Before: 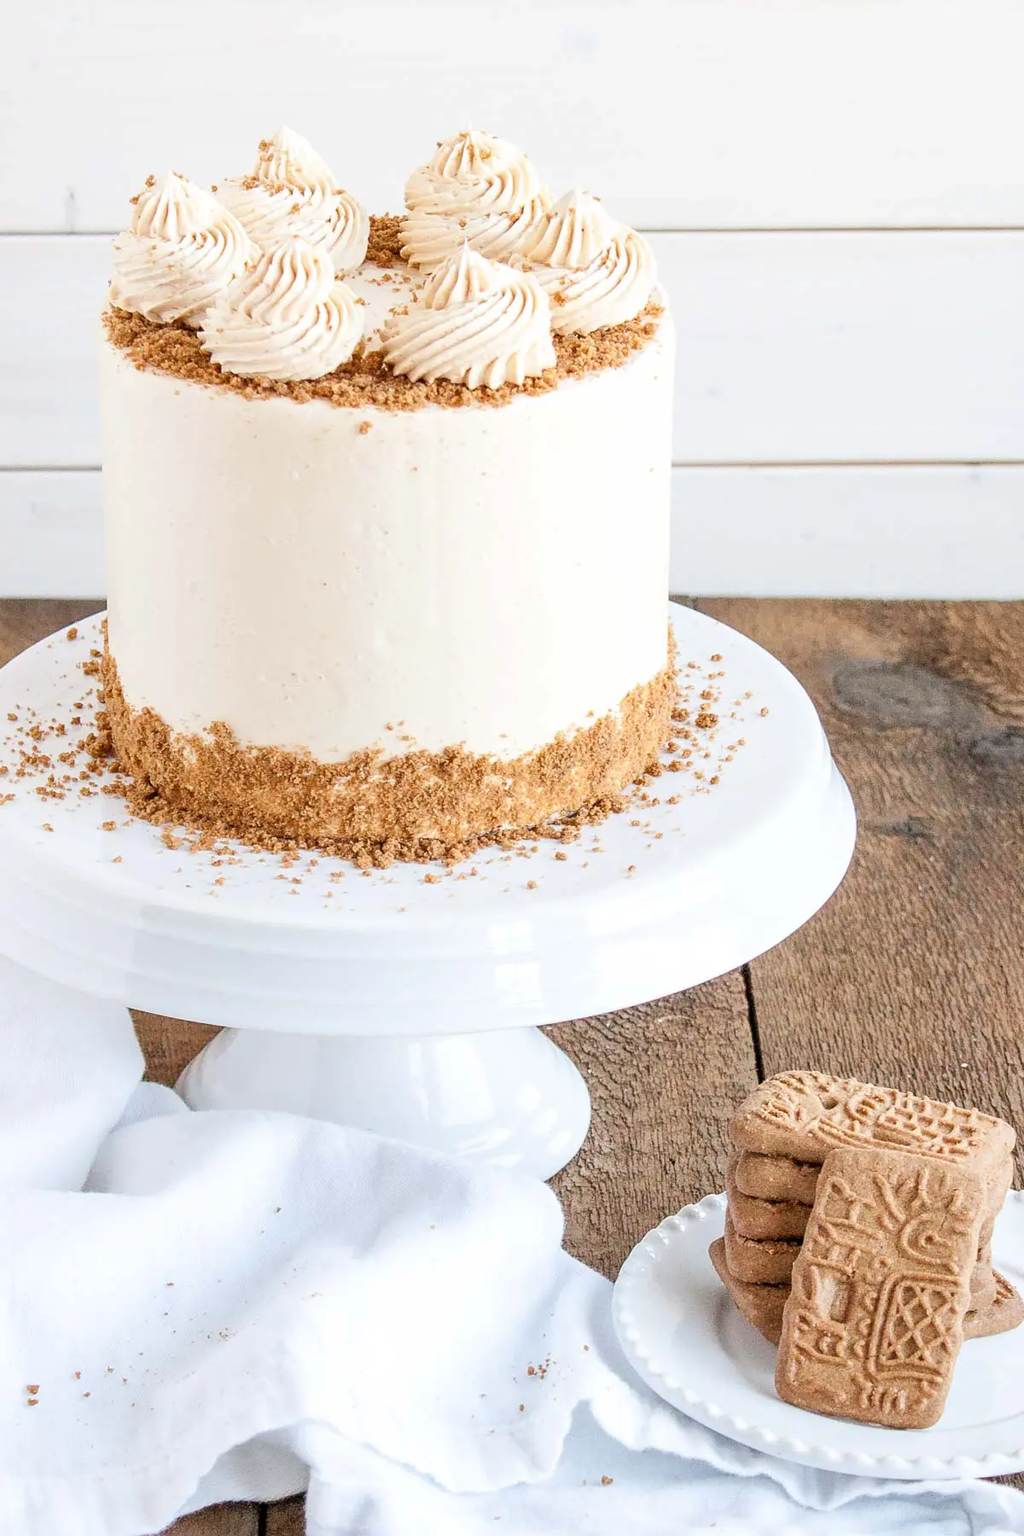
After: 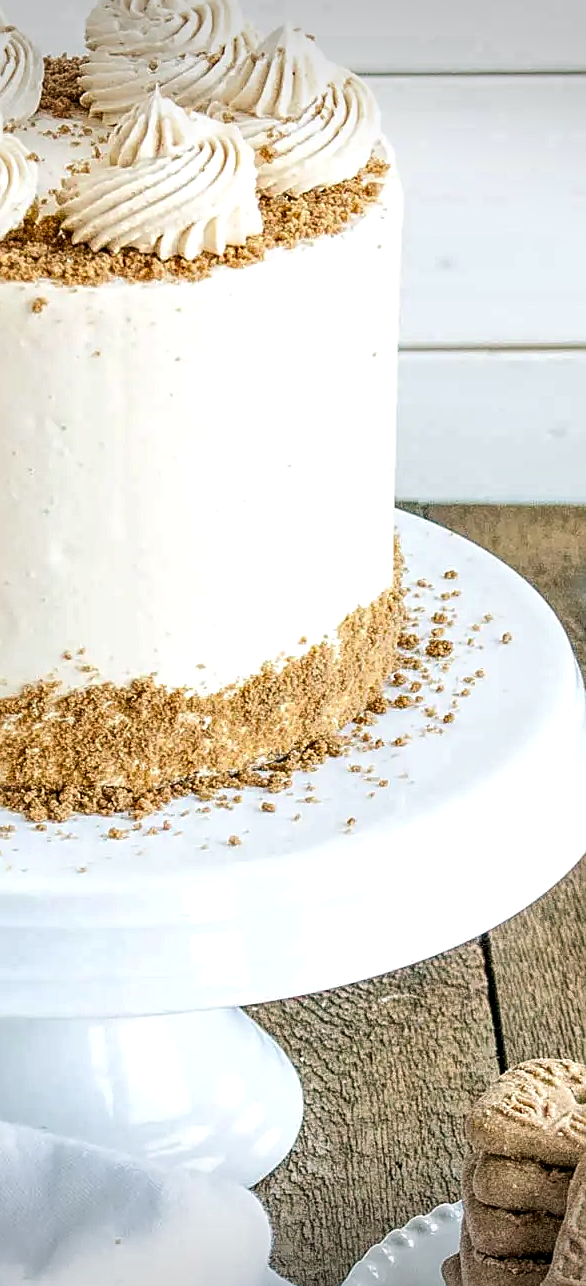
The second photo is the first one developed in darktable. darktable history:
local contrast: highlights 100%, shadows 103%, detail 199%, midtone range 0.2
crop: left 32.438%, top 10.924%, right 18.676%, bottom 17.589%
sharpen: on, module defaults
color balance rgb: power › chroma 2.122%, power › hue 163.53°, perceptual saturation grading › global saturation 0.042%, global vibrance 20%
vignetting: fall-off start 99.61%, brightness -0.404, saturation -0.299, width/height ratio 1.306, dithering 8-bit output
